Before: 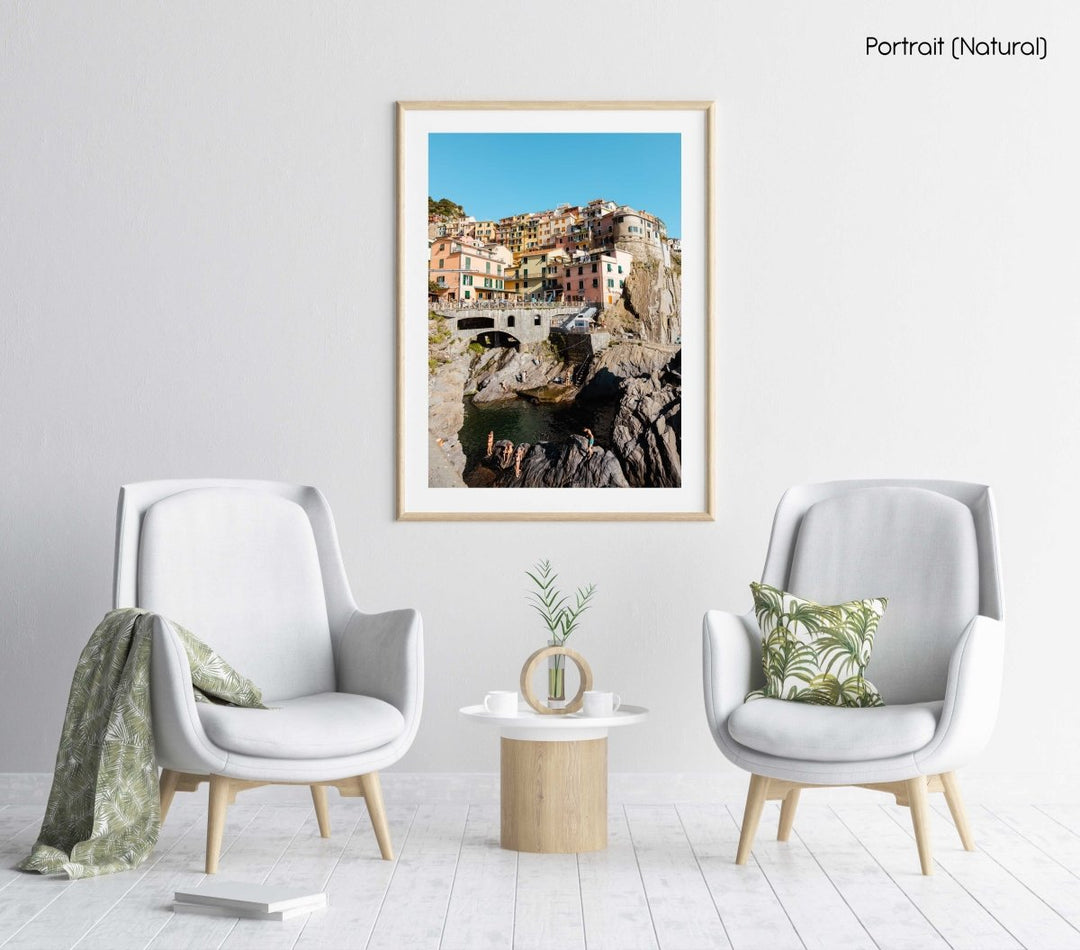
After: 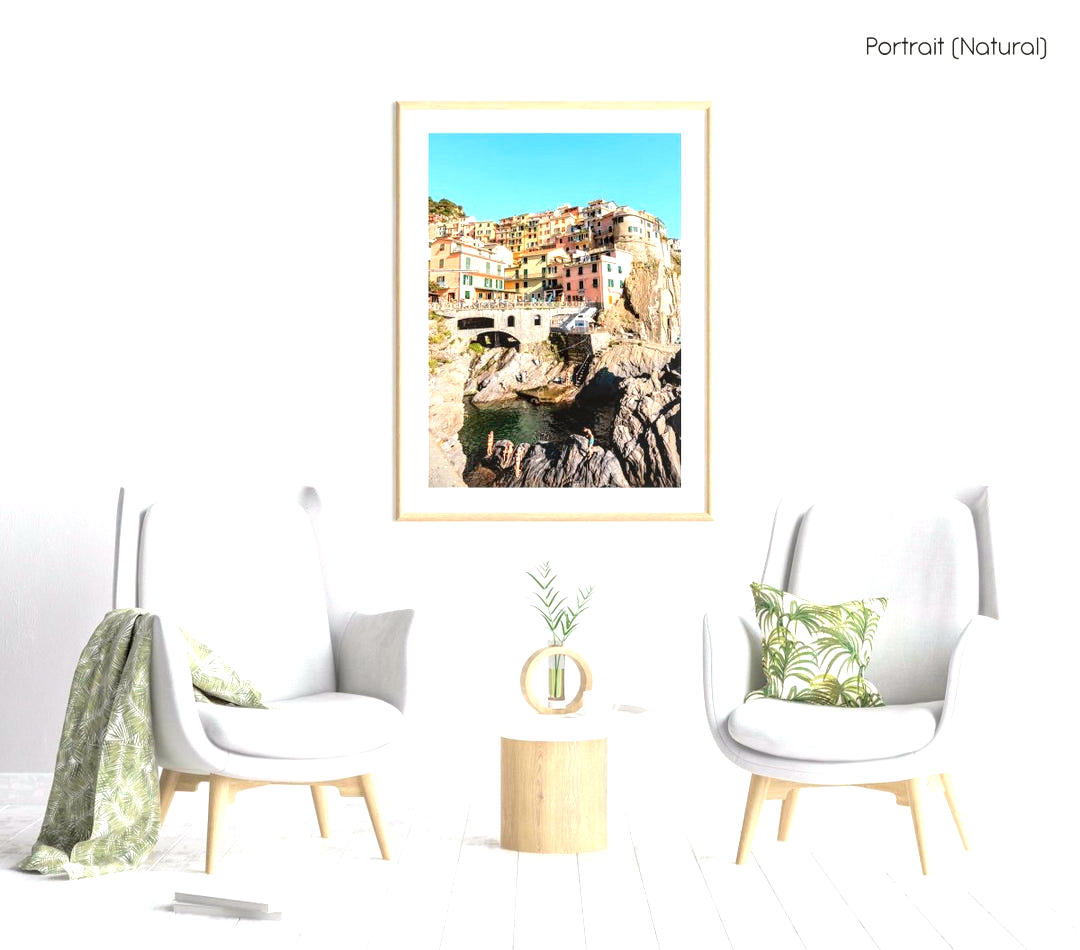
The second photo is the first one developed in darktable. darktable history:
exposure: black level correction 0, exposure 0.877 EV, compensate exposure bias true, compensate highlight preservation false
tone curve: curves: ch0 [(0, 0.01) (0.052, 0.045) (0.136, 0.133) (0.275, 0.35) (0.43, 0.54) (0.676, 0.751) (0.89, 0.919) (1, 1)]; ch1 [(0, 0) (0.094, 0.081) (0.285, 0.299) (0.385, 0.403) (0.447, 0.429) (0.495, 0.496) (0.544, 0.552) (0.589, 0.612) (0.722, 0.728) (1, 1)]; ch2 [(0, 0) (0.257, 0.217) (0.43, 0.421) (0.498, 0.507) (0.531, 0.544) (0.56, 0.579) (0.625, 0.642) (1, 1)], color space Lab, independent channels, preserve colors none
local contrast: detail 130%
